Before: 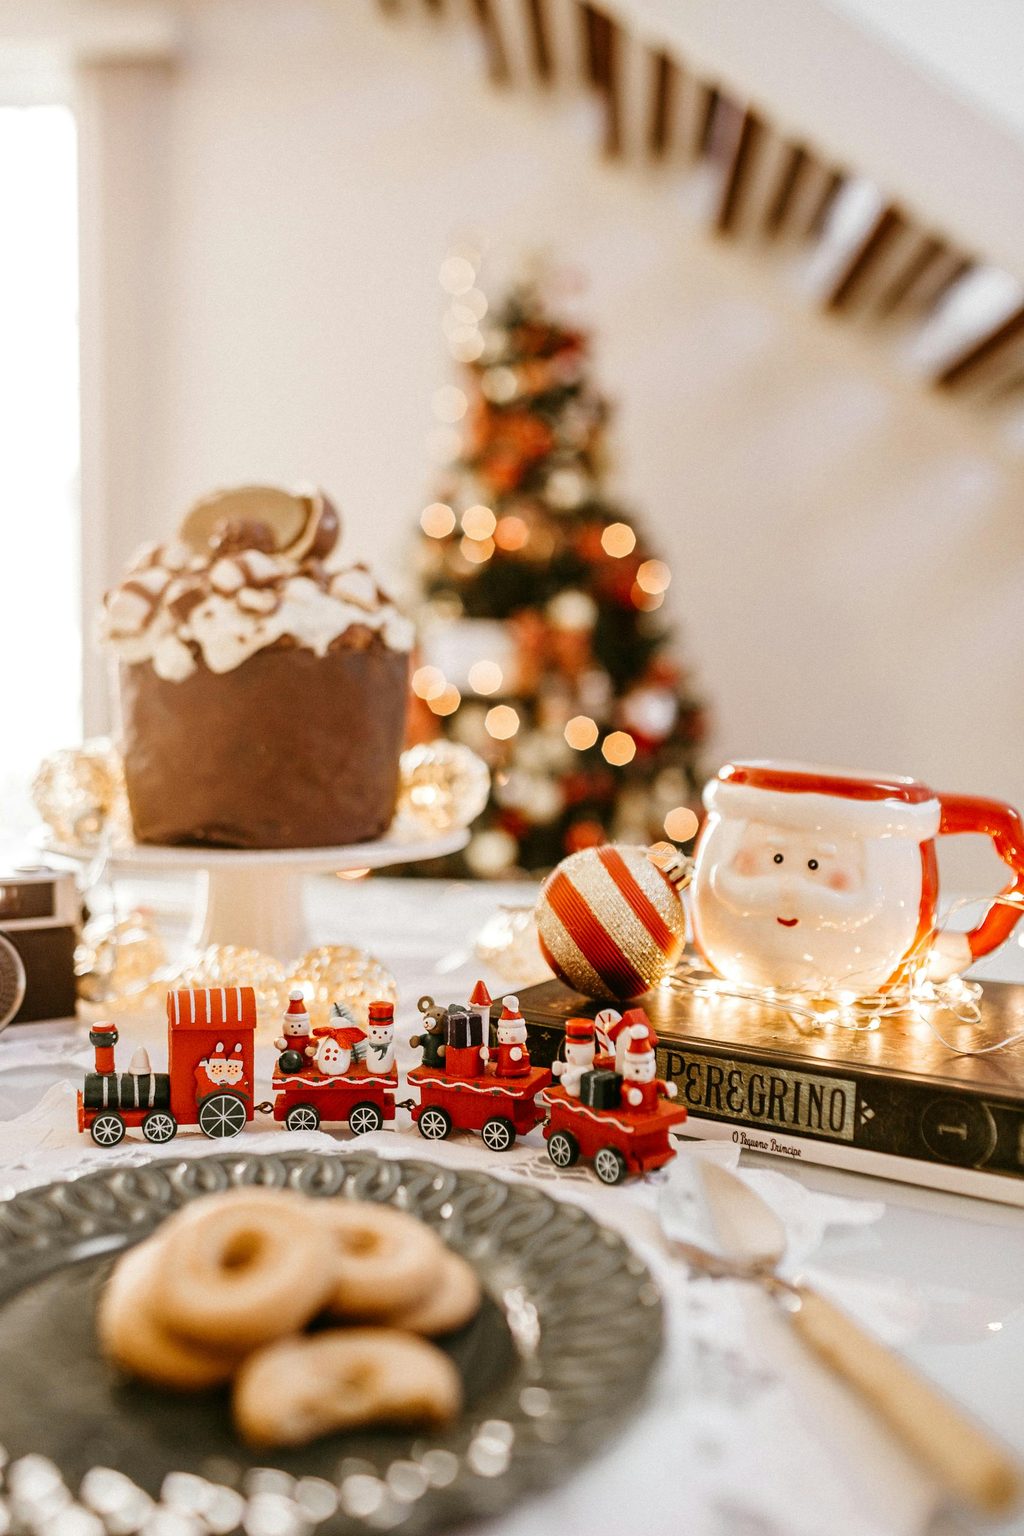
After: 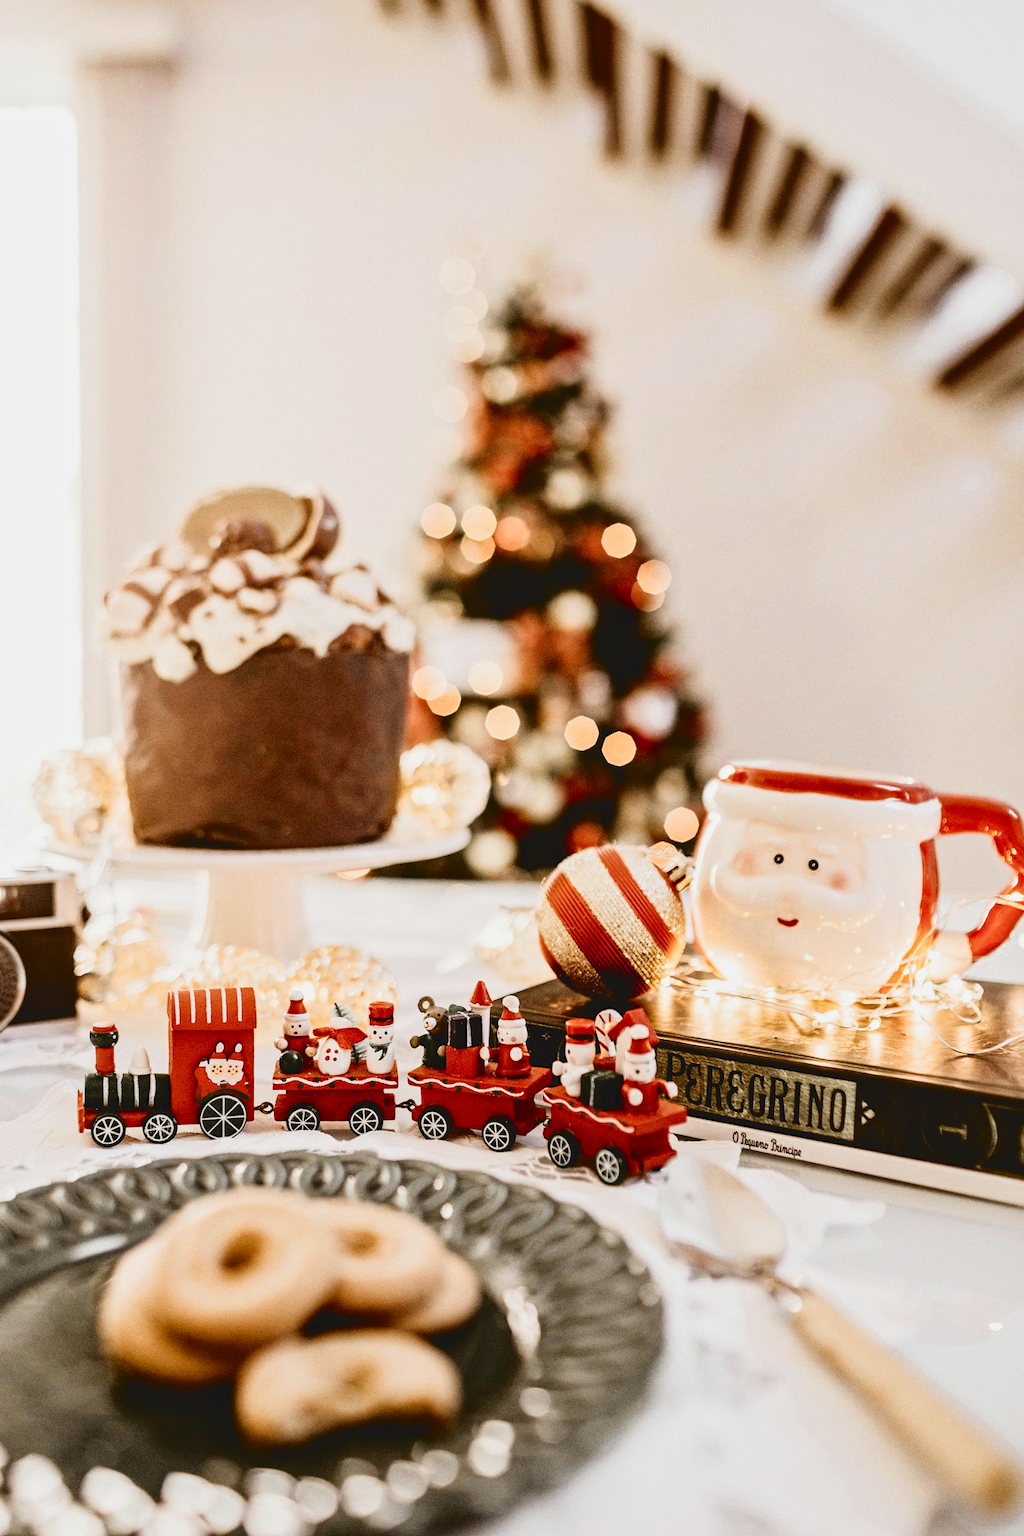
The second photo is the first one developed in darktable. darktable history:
filmic rgb: black relative exposure -7.65 EV, white relative exposure 4.56 EV, hardness 3.61
local contrast: mode bilateral grid, contrast 28, coarseness 17, detail 116%, midtone range 0.2
tone curve: curves: ch0 [(0, 0) (0.003, 0.082) (0.011, 0.082) (0.025, 0.088) (0.044, 0.088) (0.069, 0.093) (0.1, 0.101) (0.136, 0.109) (0.177, 0.129) (0.224, 0.155) (0.277, 0.214) (0.335, 0.289) (0.399, 0.378) (0.468, 0.476) (0.543, 0.589) (0.623, 0.713) (0.709, 0.826) (0.801, 0.908) (0.898, 0.98) (1, 1)], color space Lab, independent channels, preserve colors none
